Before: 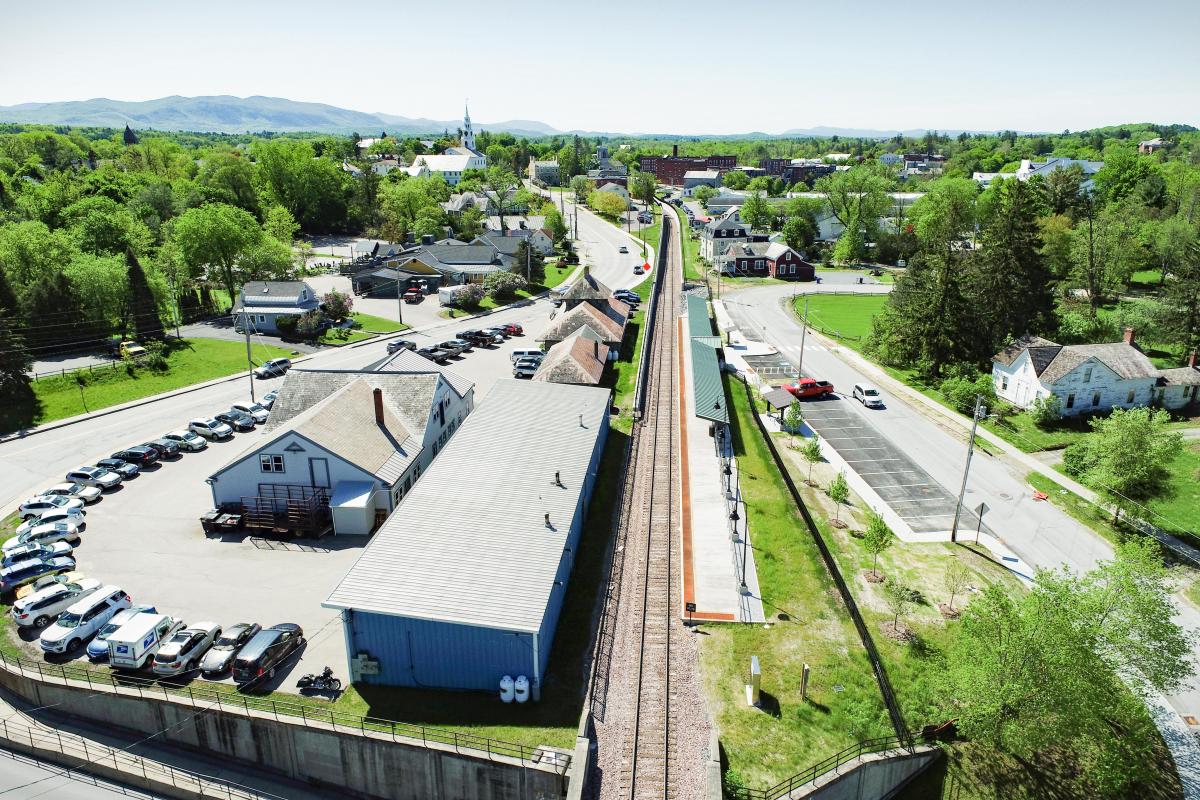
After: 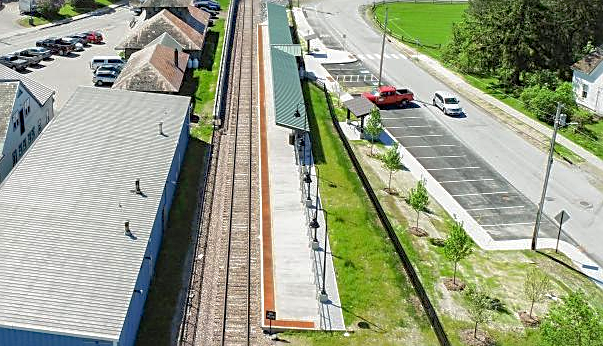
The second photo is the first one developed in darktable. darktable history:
sharpen: on, module defaults
shadows and highlights: on, module defaults
local contrast: on, module defaults
crop: left 35.03%, top 36.625%, right 14.663%, bottom 20.057%
